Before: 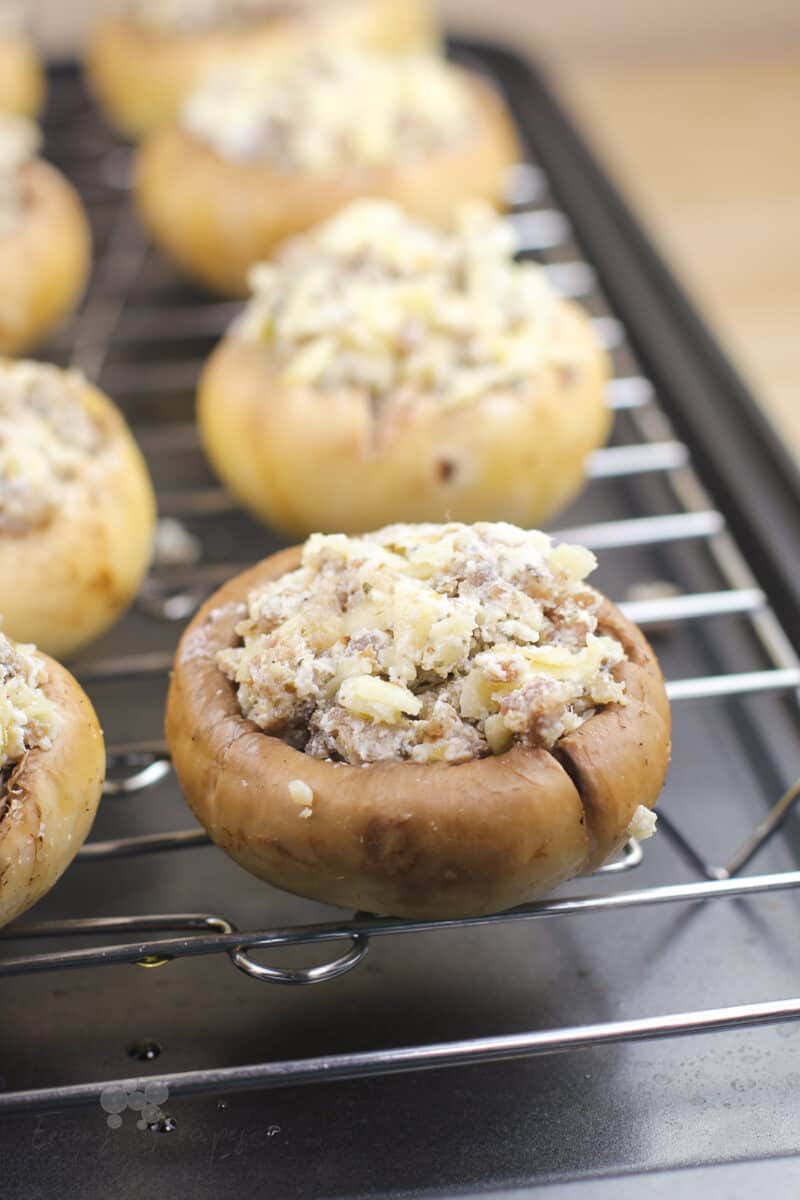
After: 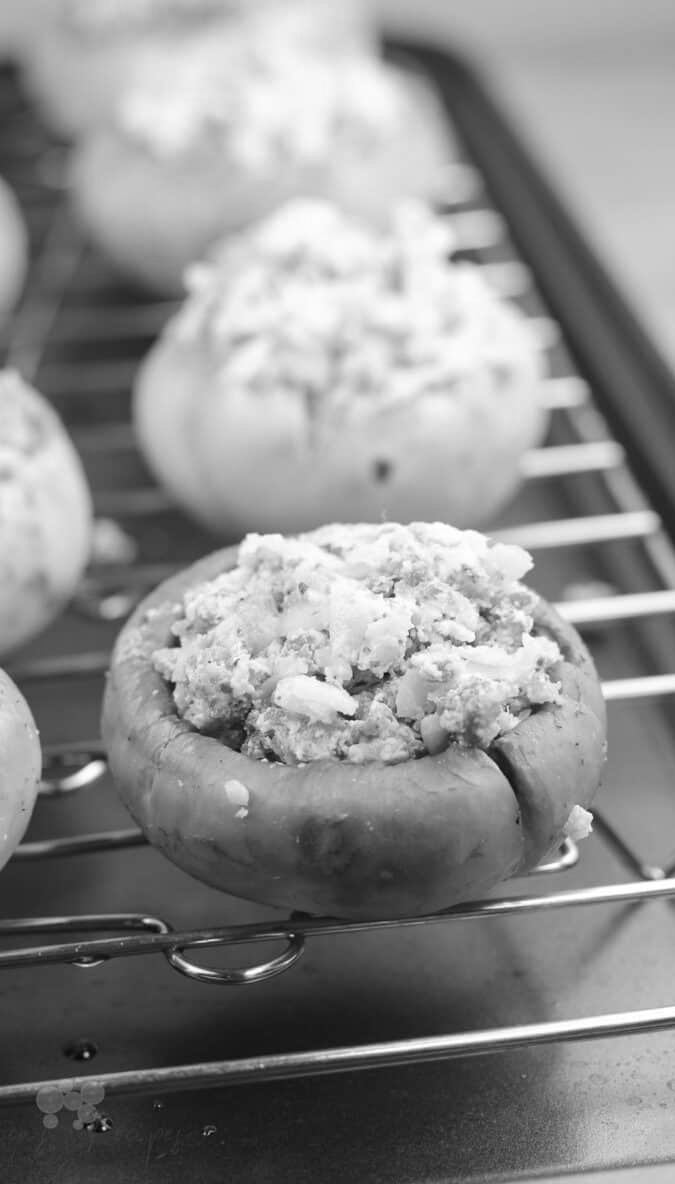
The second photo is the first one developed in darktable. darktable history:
monochrome: a -3.63, b -0.465
exposure: compensate exposure bias true, compensate highlight preservation false
crop: left 8.026%, right 7.374%
